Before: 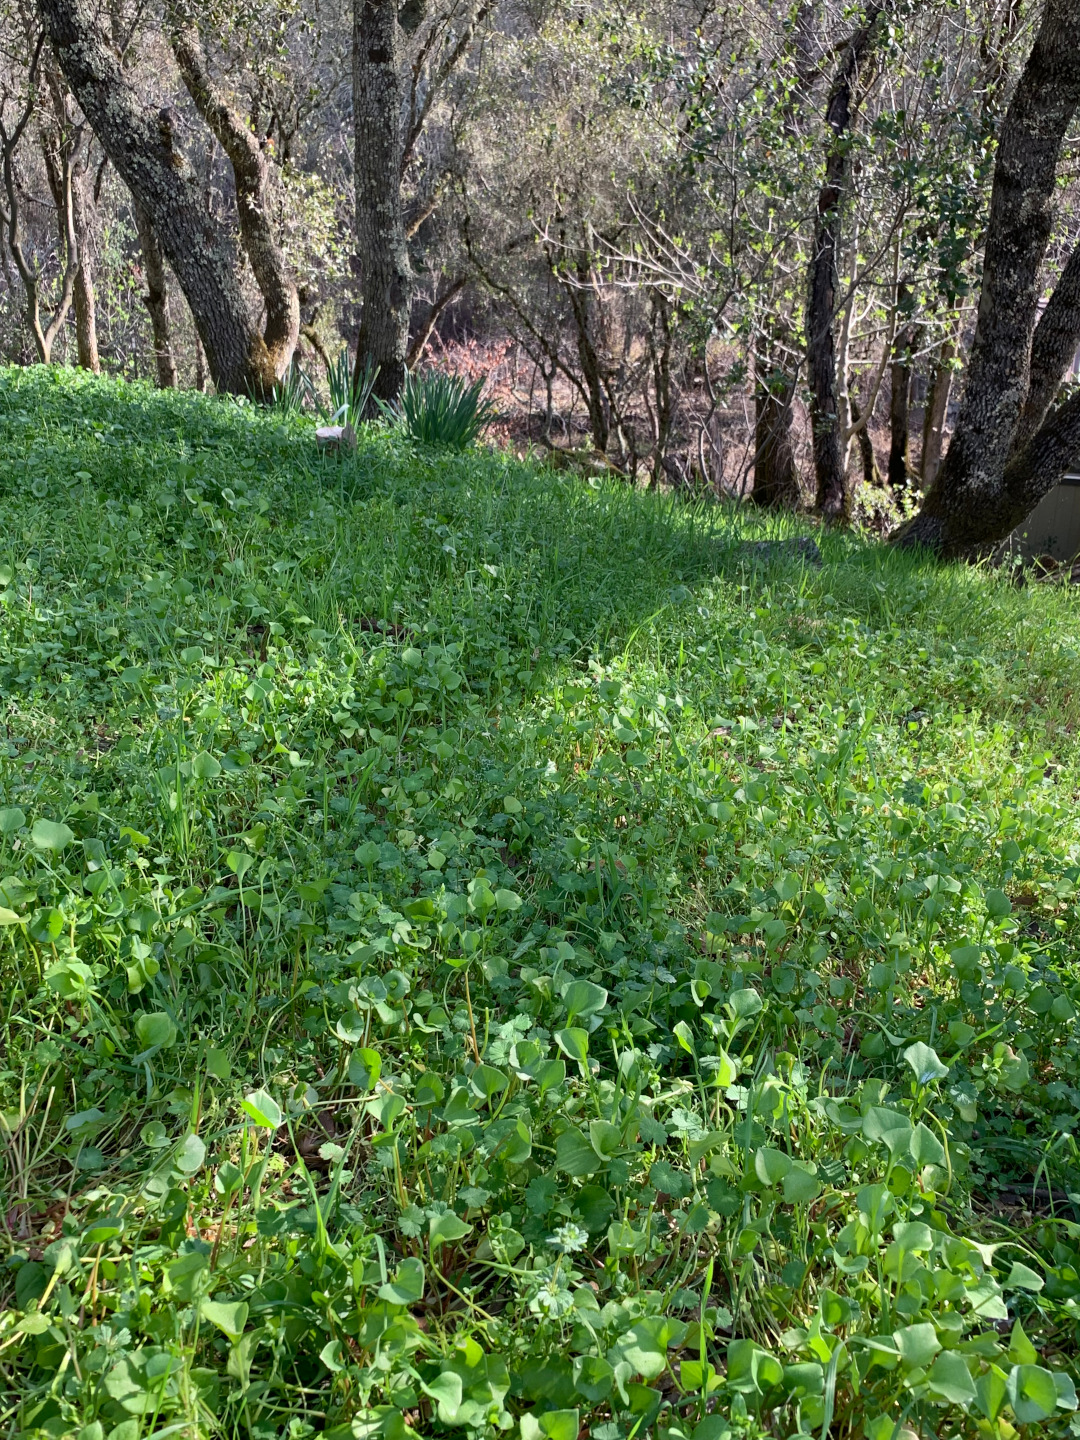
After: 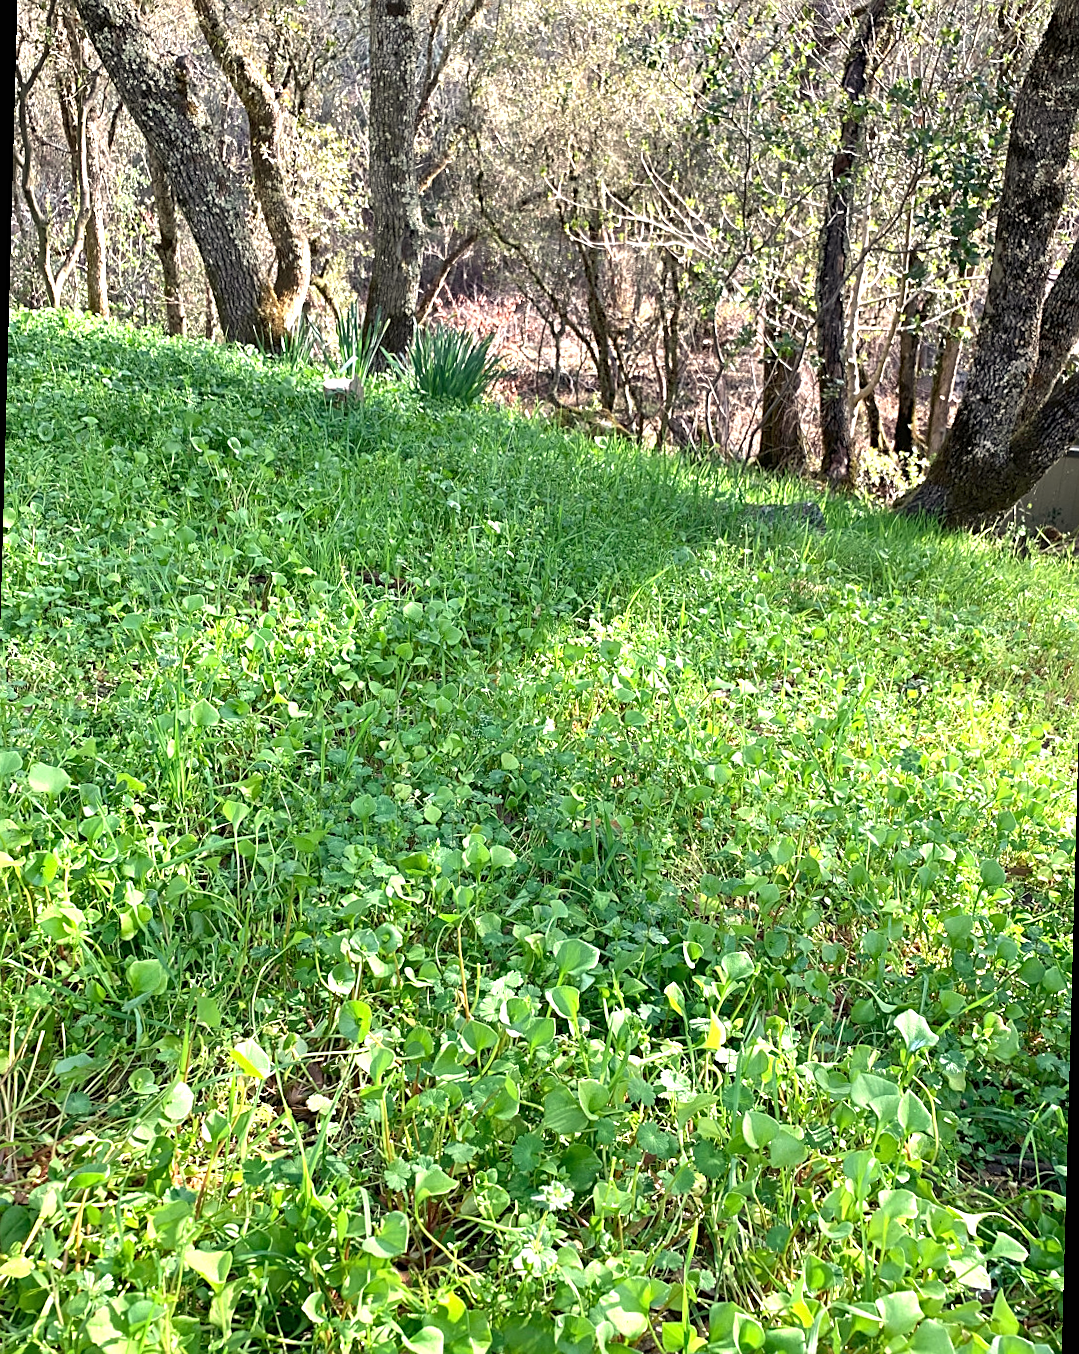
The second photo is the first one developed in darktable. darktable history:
exposure: black level correction 0, exposure 1.1 EV, compensate highlight preservation false
rotate and perspective: rotation 1.57°, crop left 0.018, crop right 0.982, crop top 0.039, crop bottom 0.961
sharpen: on, module defaults
white balance: red 1.029, blue 0.92
